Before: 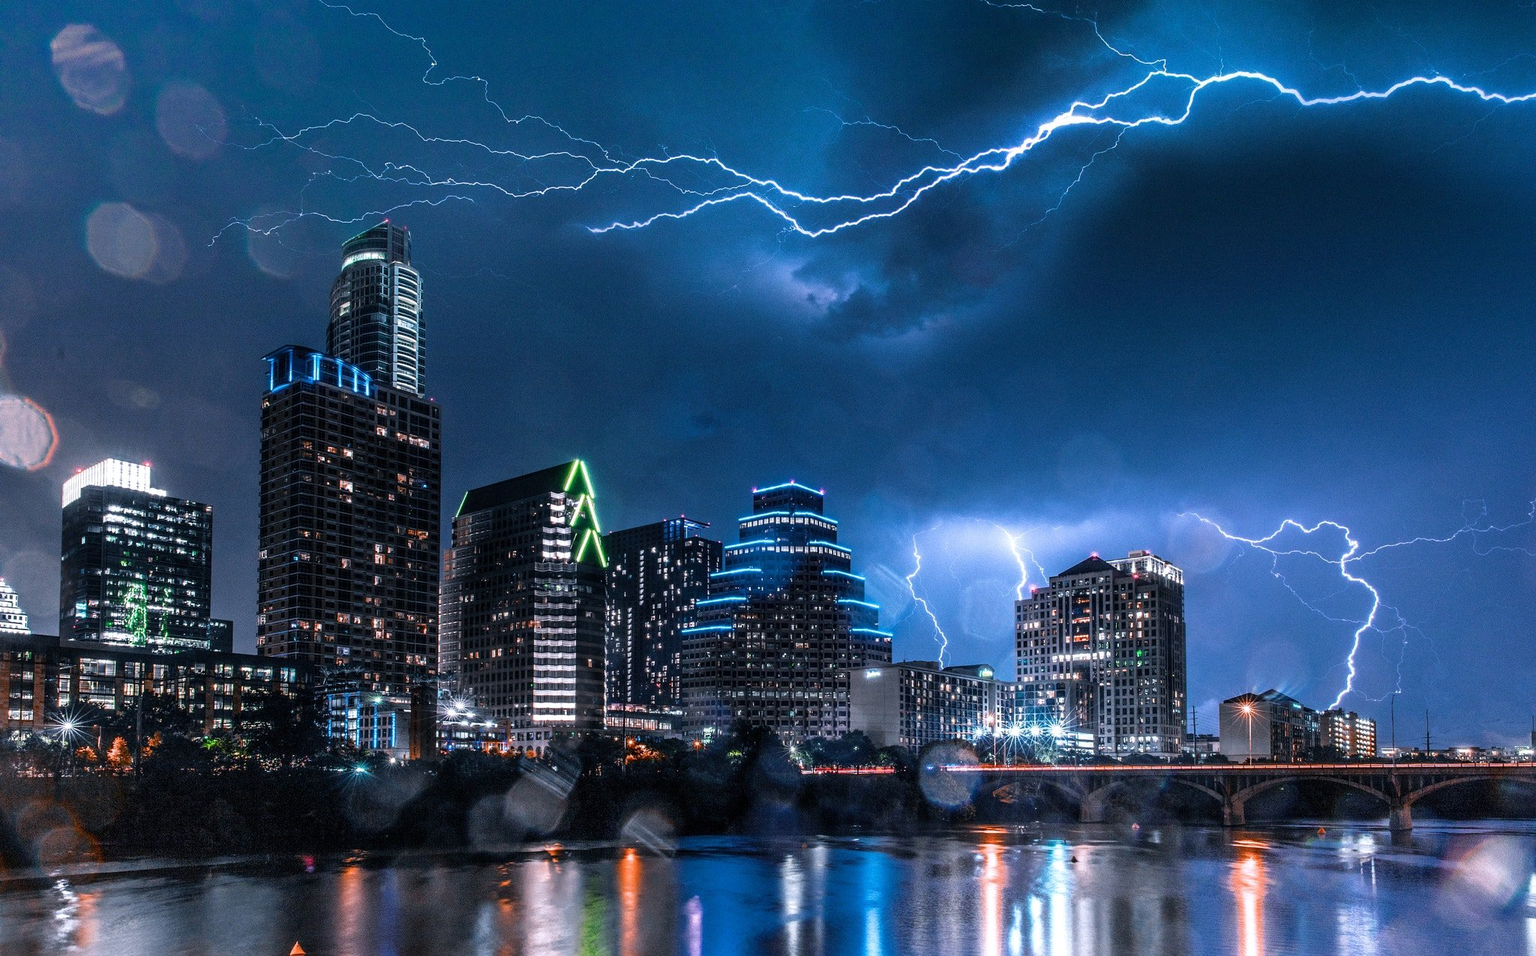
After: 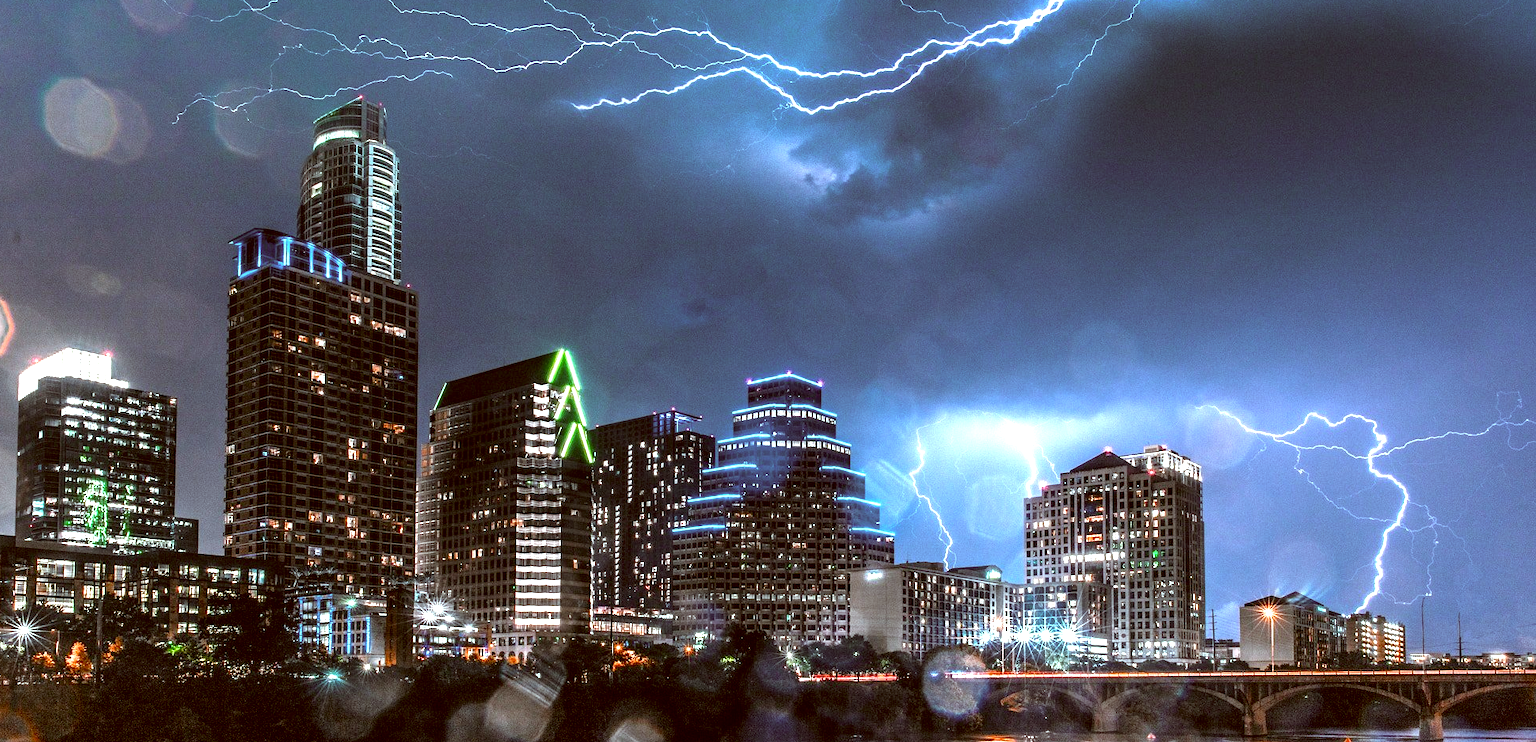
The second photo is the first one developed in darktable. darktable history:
color correction: highlights a* -5.36, highlights b* 9.8, shadows a* 9.74, shadows b* 24.32
exposure: black level correction 0.001, exposure 1 EV, compensate exposure bias true, compensate highlight preservation false
crop and rotate: left 2.937%, top 13.522%, right 2.306%, bottom 12.887%
